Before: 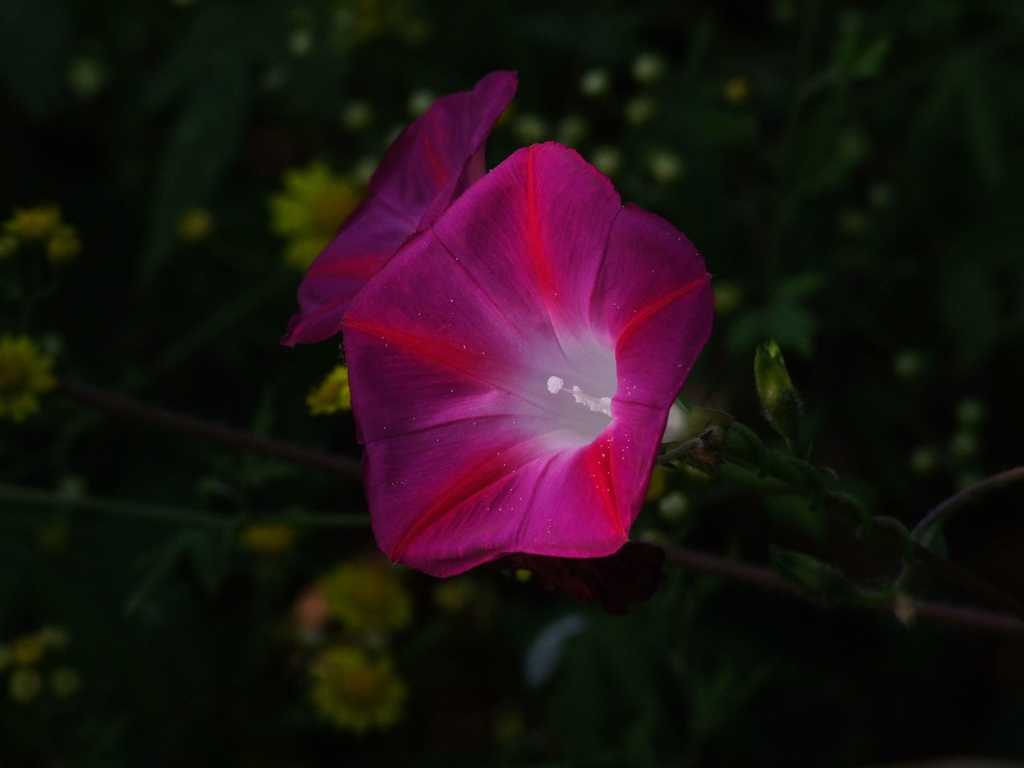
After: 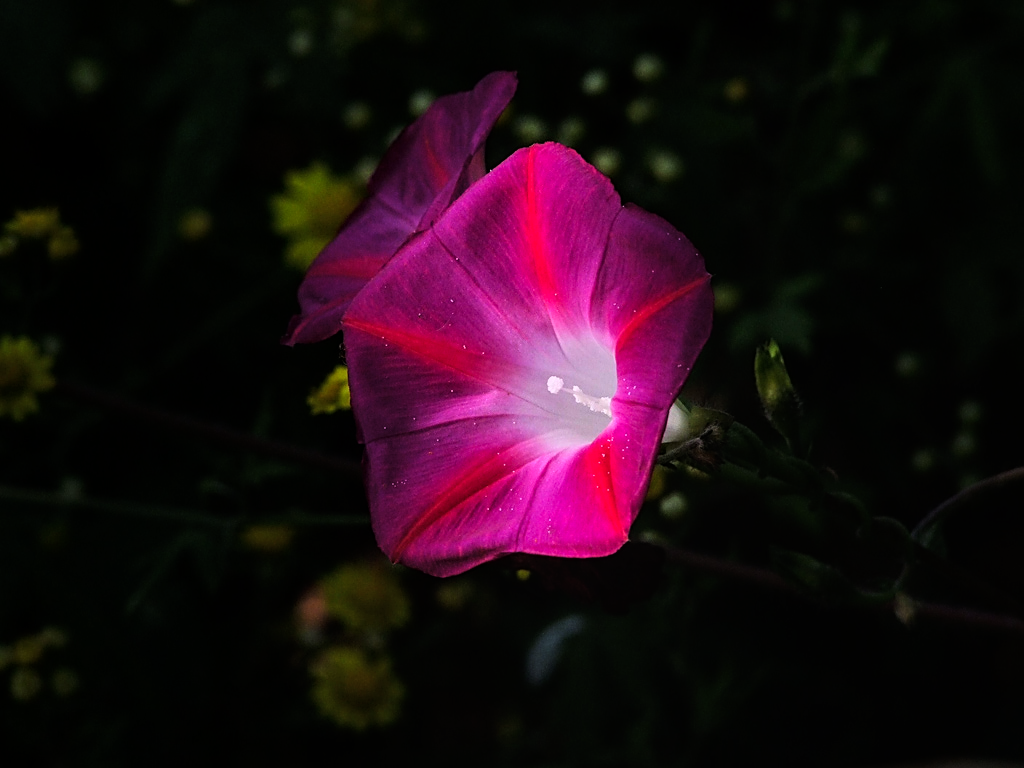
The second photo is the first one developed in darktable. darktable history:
sharpen: on, module defaults
tone curve: curves: ch0 [(0, 0) (0.004, 0.001) (0.133, 0.112) (0.325, 0.362) (0.832, 0.893) (1, 1)], color space Lab, linked channels, preserve colors none
local contrast: detail 109%
tone equalizer: -8 EV -0.739 EV, -7 EV -0.703 EV, -6 EV -0.602 EV, -5 EV -0.375 EV, -3 EV 0.397 EV, -2 EV 0.6 EV, -1 EV 0.697 EV, +0 EV 0.74 EV
